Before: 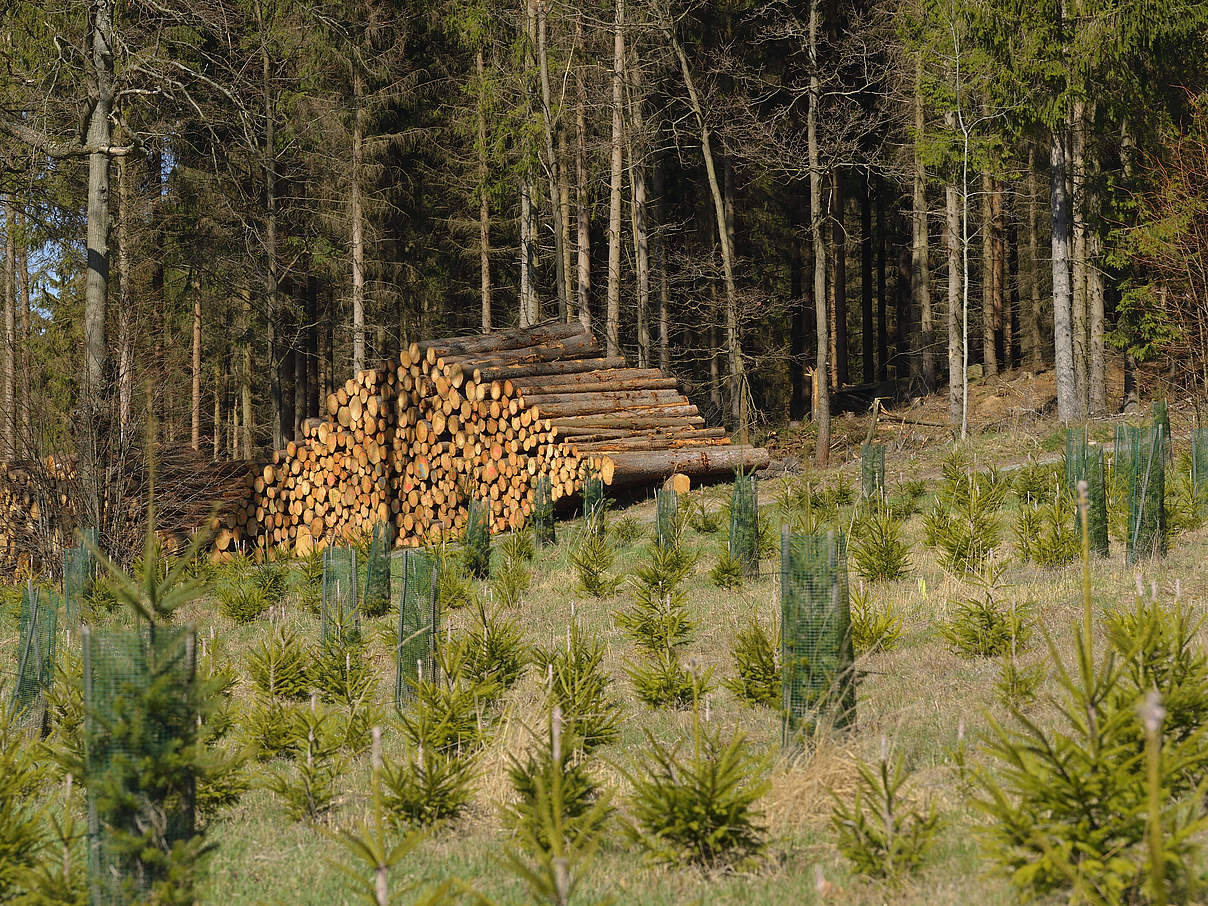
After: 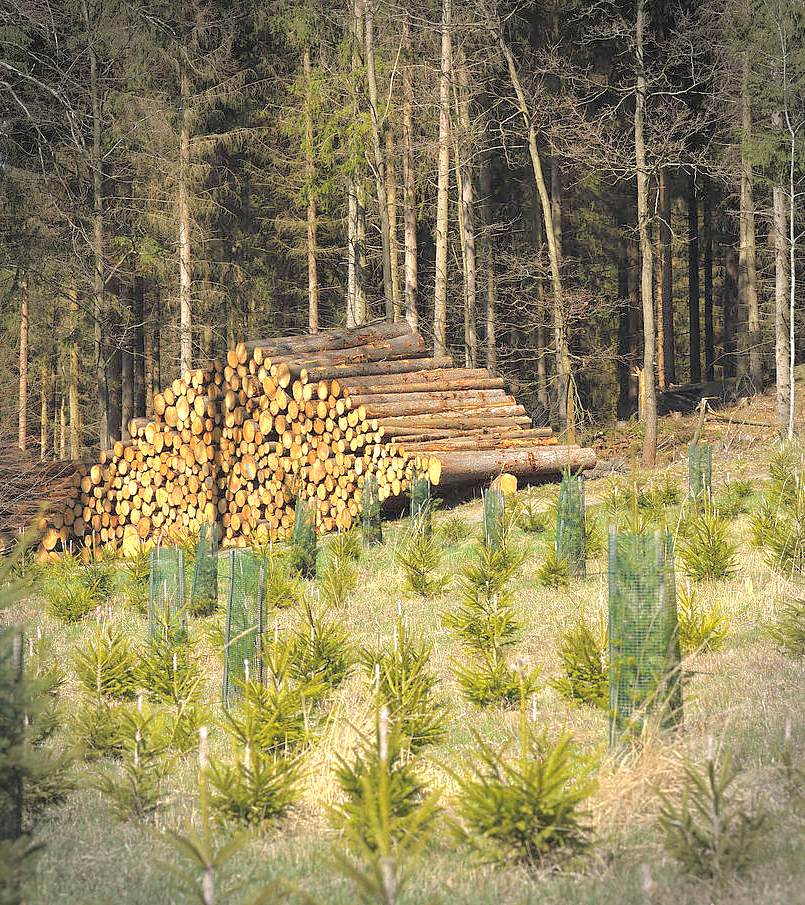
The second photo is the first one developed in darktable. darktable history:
exposure: exposure 1.001 EV, compensate highlight preservation false
vignetting: fall-off radius 32.51%
crop and rotate: left 14.346%, right 18.97%
tone curve: curves: ch0 [(0, 0) (0.004, 0.008) (0.077, 0.156) (0.169, 0.29) (0.774, 0.774) (1, 1)], color space Lab, independent channels, preserve colors none
